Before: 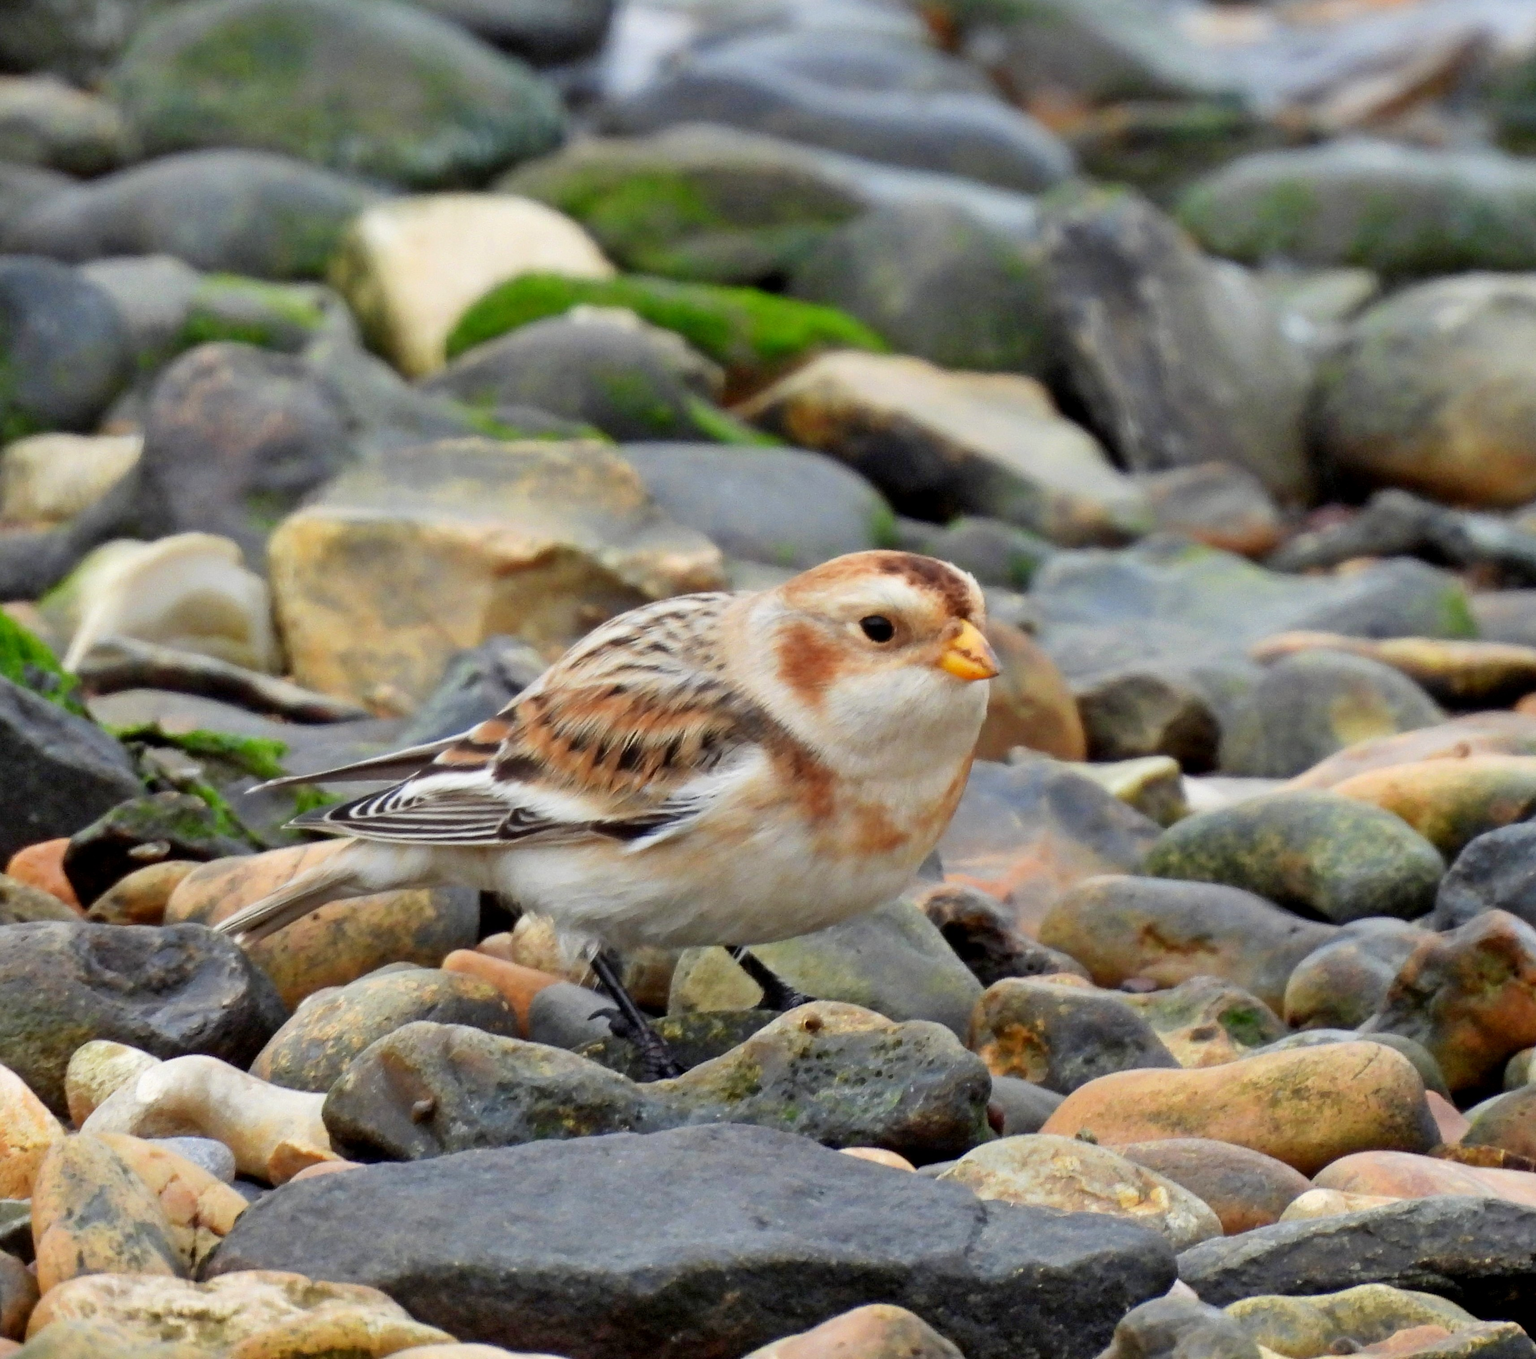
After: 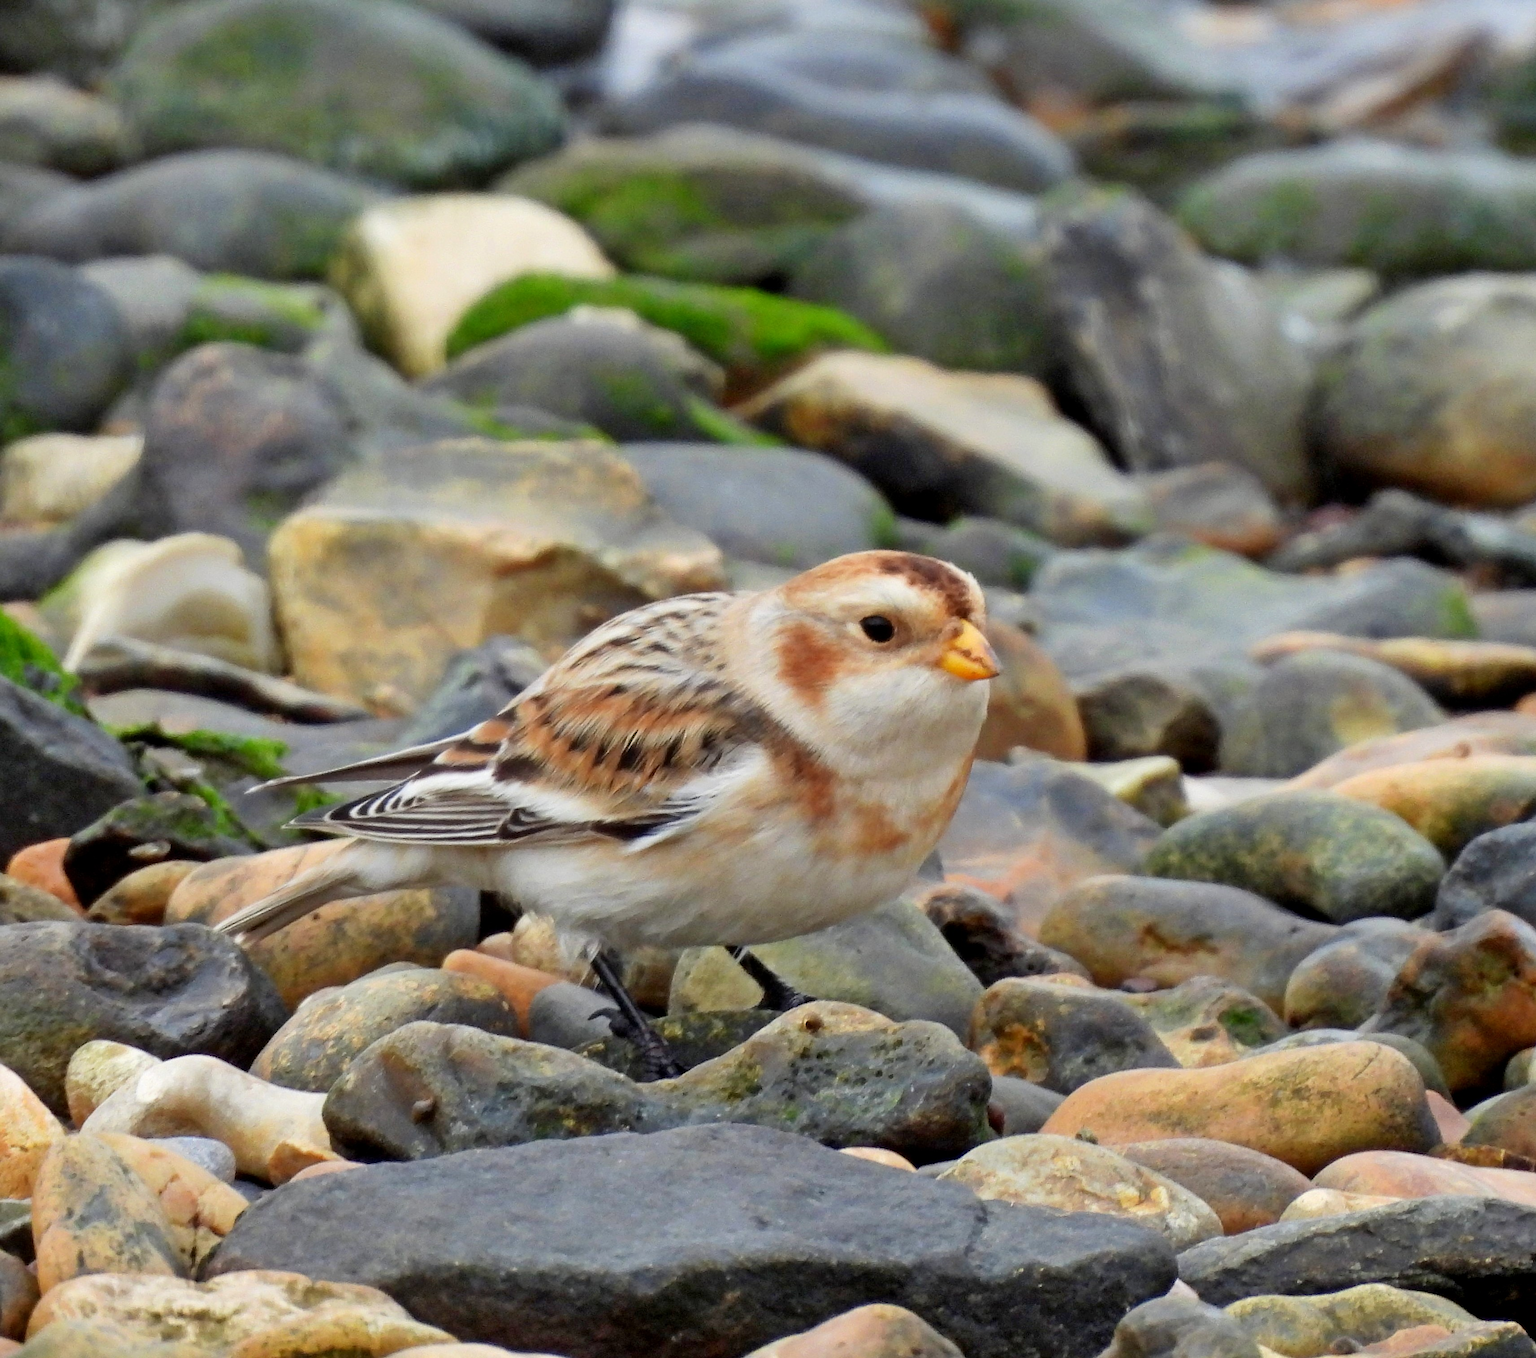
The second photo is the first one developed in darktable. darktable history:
sharpen: radius 1.495, amount 0.408, threshold 1.387
